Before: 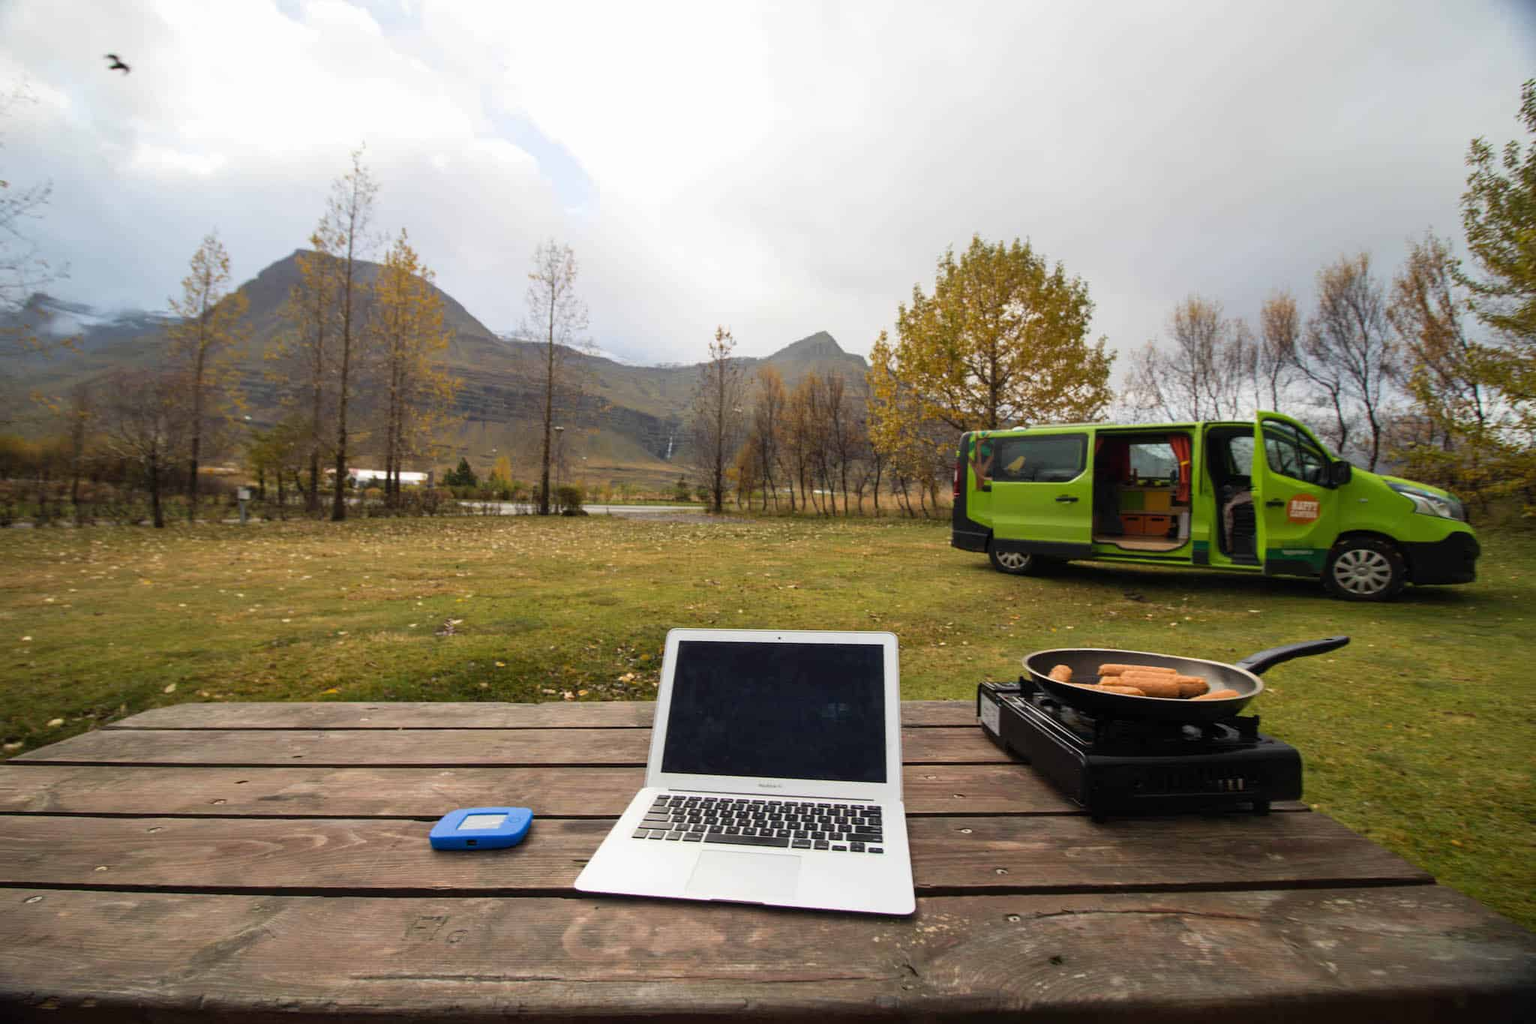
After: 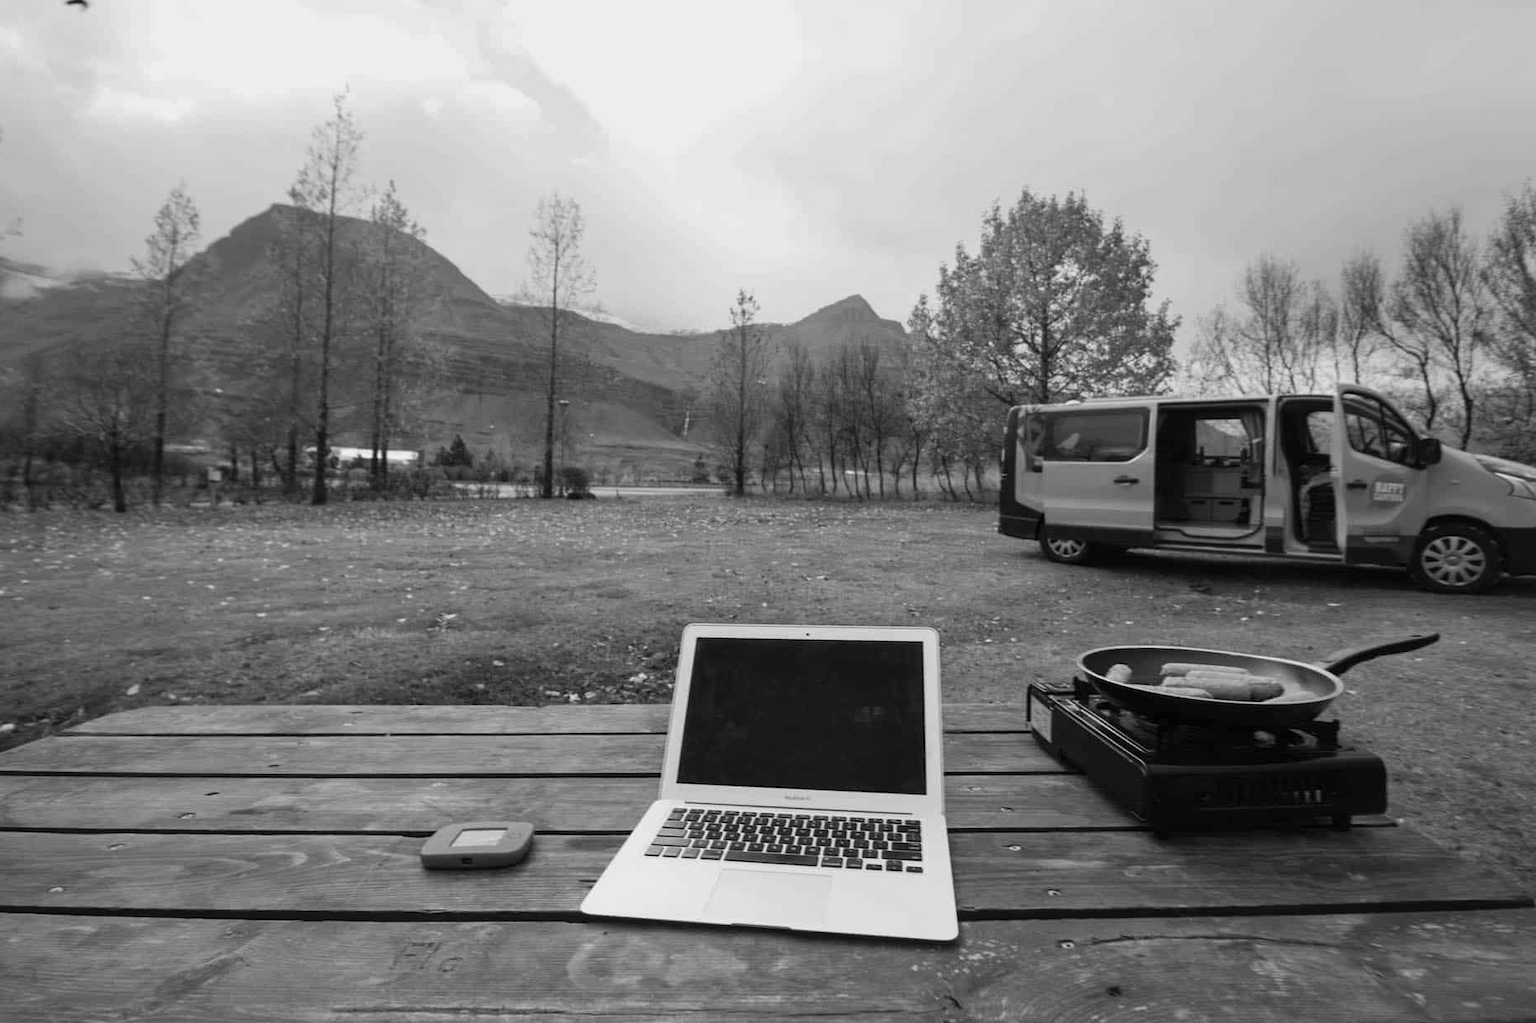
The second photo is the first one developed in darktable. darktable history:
monochrome: a -71.75, b 75.82
shadows and highlights: shadows 62.66, white point adjustment 0.37, highlights -34.44, compress 83.82%
crop: left 3.305%, top 6.436%, right 6.389%, bottom 3.258%
